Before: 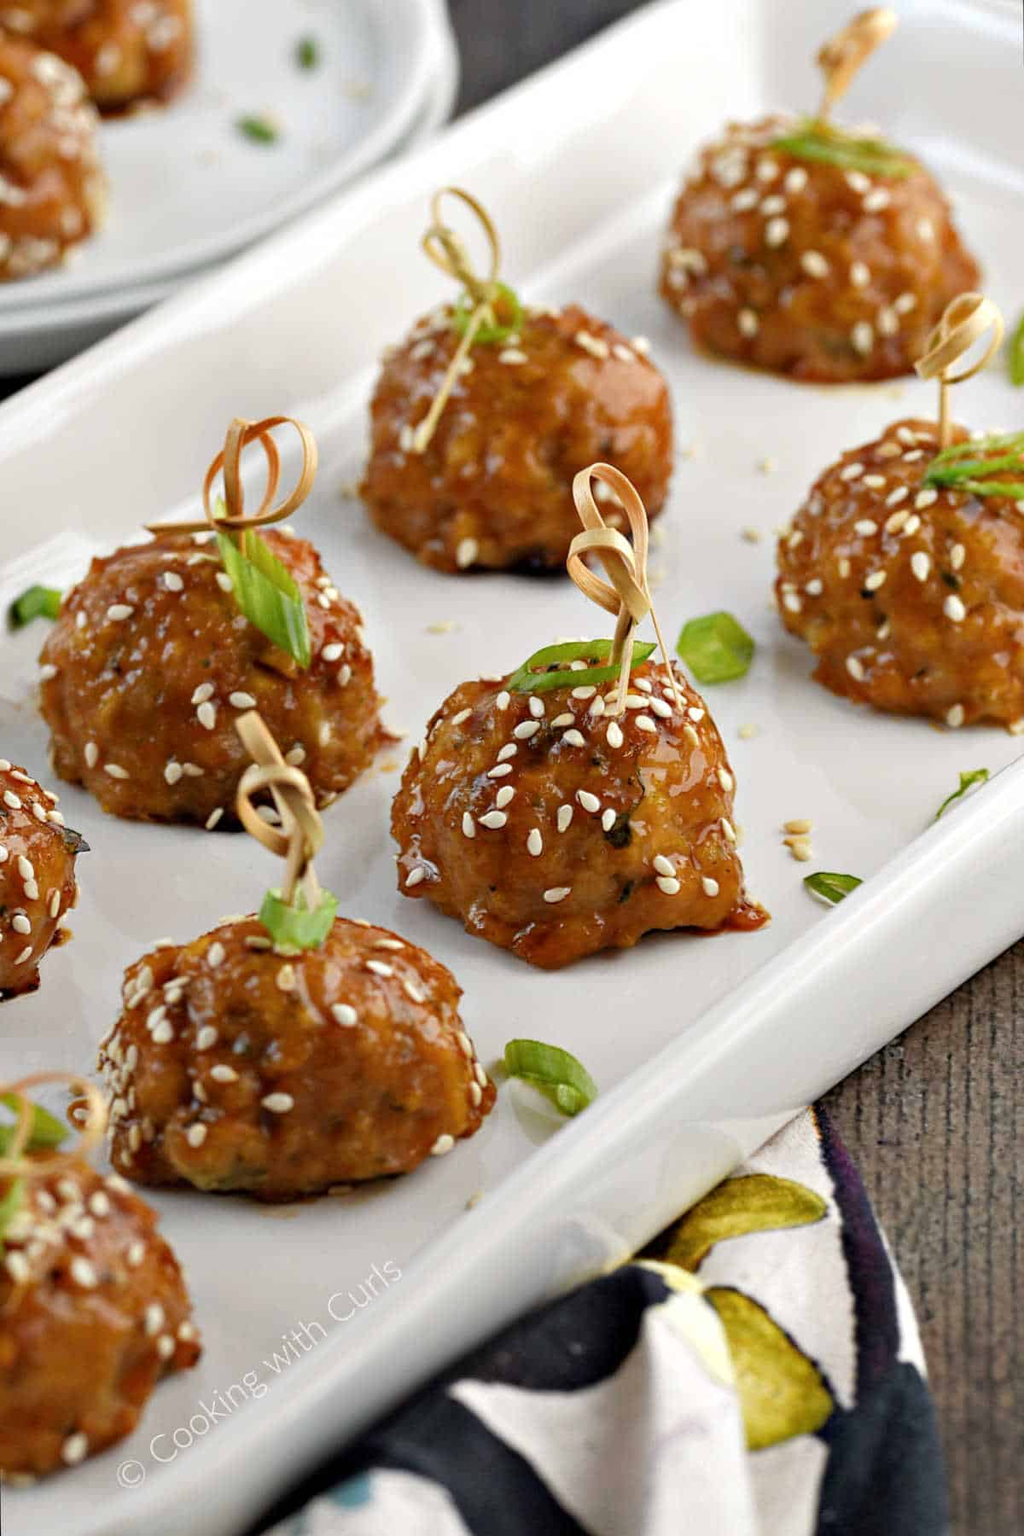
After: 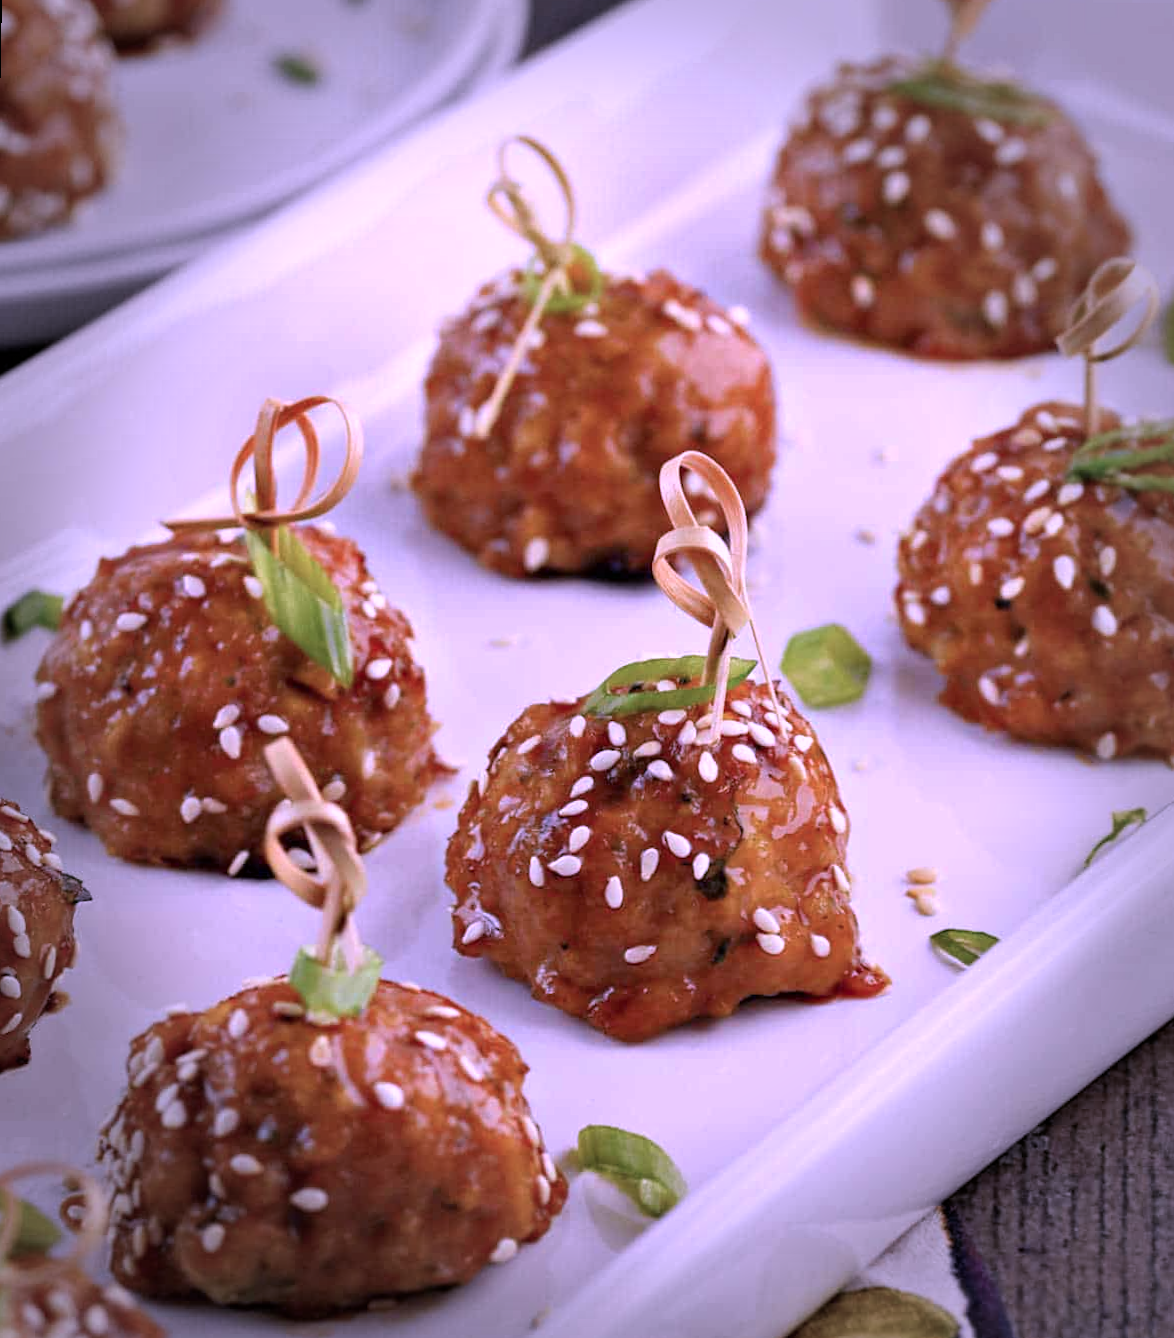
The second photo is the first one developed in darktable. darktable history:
crop: top 3.857%, bottom 21.132%
rotate and perspective: rotation 0.226°, lens shift (vertical) -0.042, crop left 0.023, crop right 0.982, crop top 0.006, crop bottom 0.994
vignetting: fall-off start 66.7%, fall-off radius 39.74%, brightness -0.576, saturation -0.258, automatic ratio true, width/height ratio 0.671, dithering 16-bit output
color calibration: output R [1.107, -0.012, -0.003, 0], output B [0, 0, 1.308, 0], illuminant custom, x 0.389, y 0.387, temperature 3838.64 K
